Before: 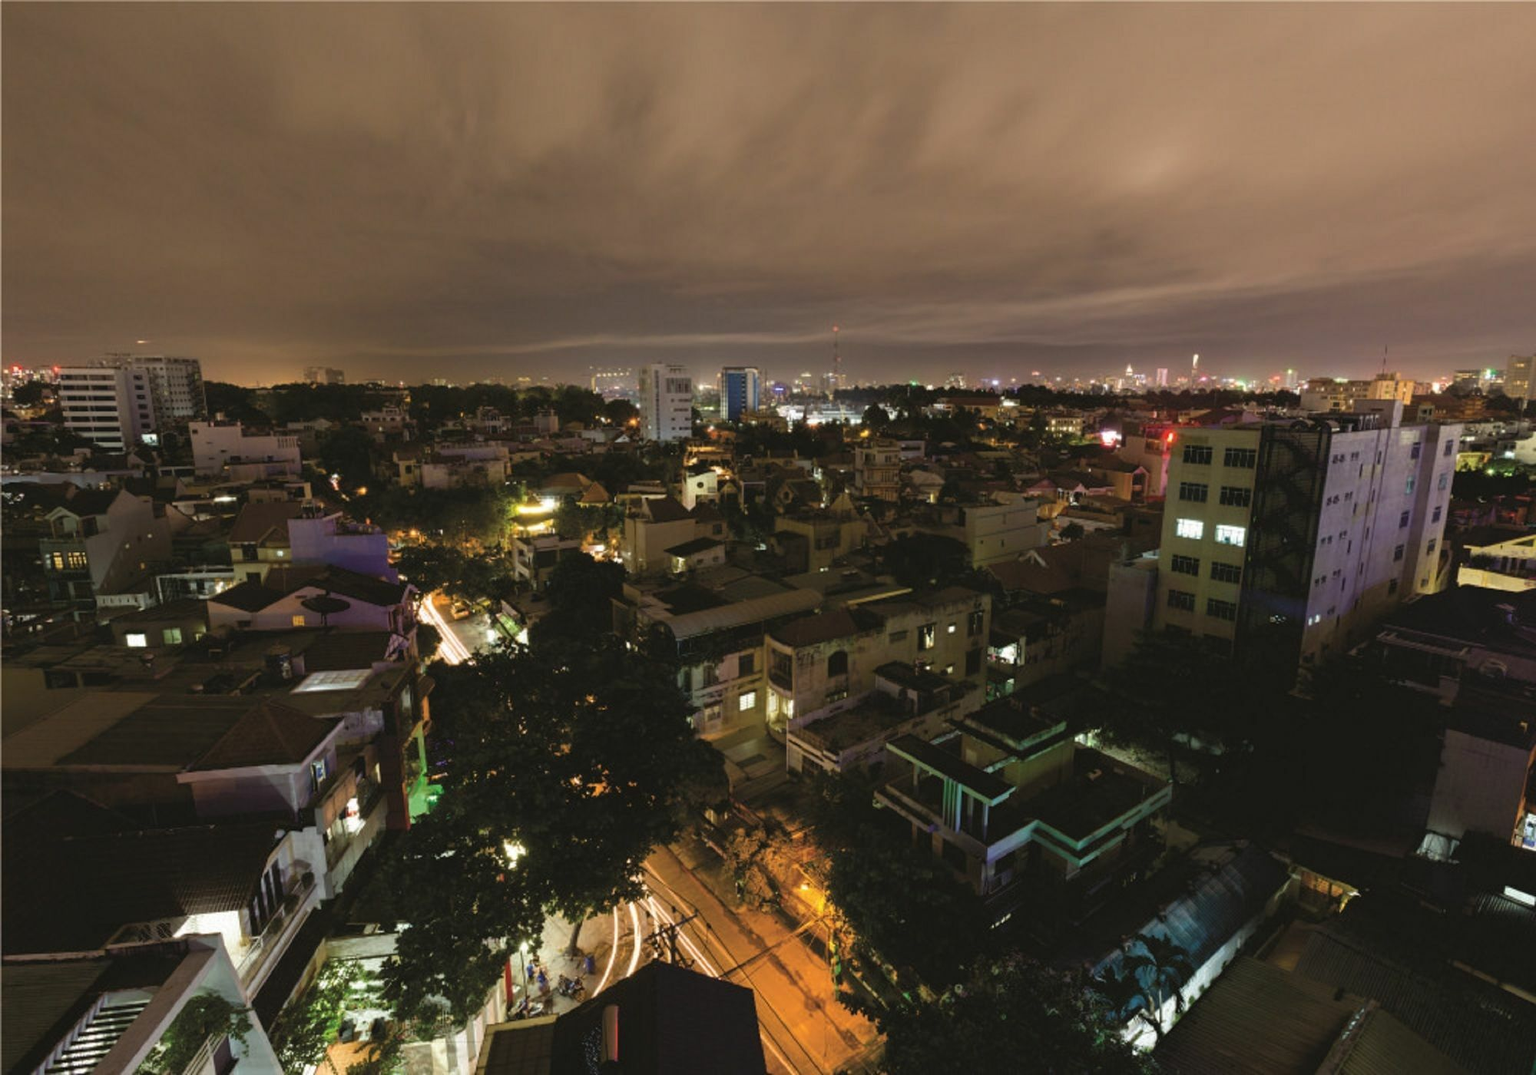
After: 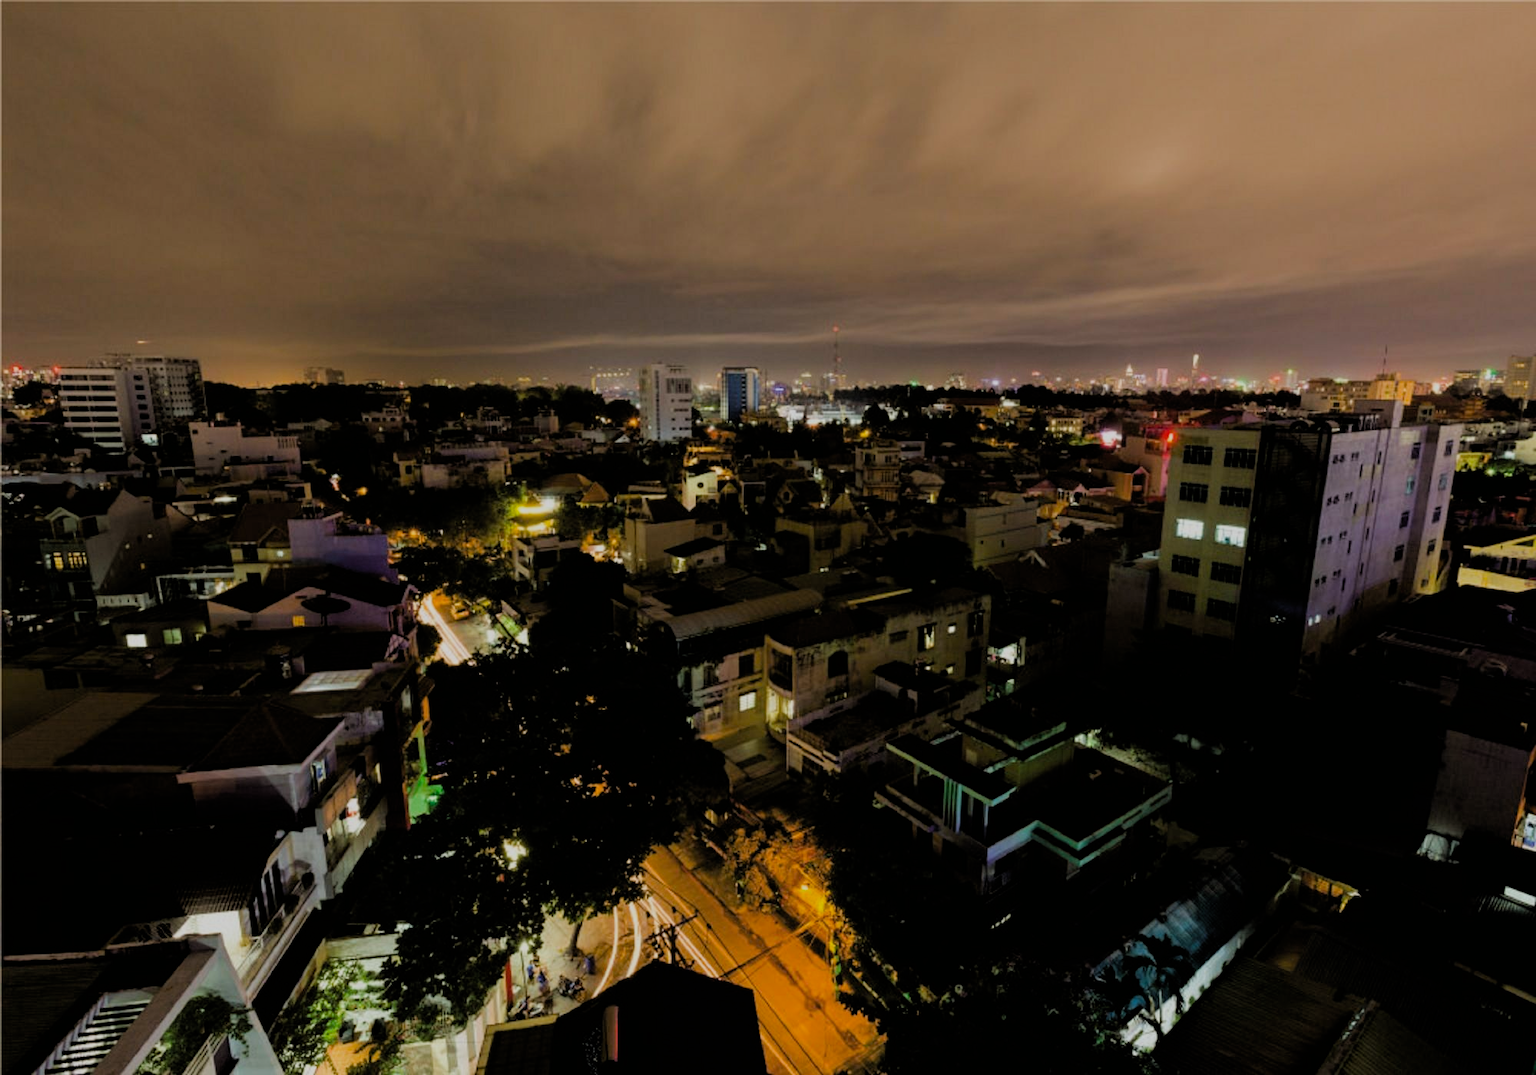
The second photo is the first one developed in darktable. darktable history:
exposure: black level correction 0.002, exposure -0.099 EV, compensate highlight preservation false
filmic rgb: black relative exposure -4.32 EV, white relative exposure 4.56 EV, threshold 5.99 EV, hardness 2.37, contrast 1.054, enable highlight reconstruction true
color balance rgb: perceptual saturation grading › global saturation 25.414%, perceptual brilliance grading › global brilliance 1.768%, perceptual brilliance grading › highlights -3.792%
